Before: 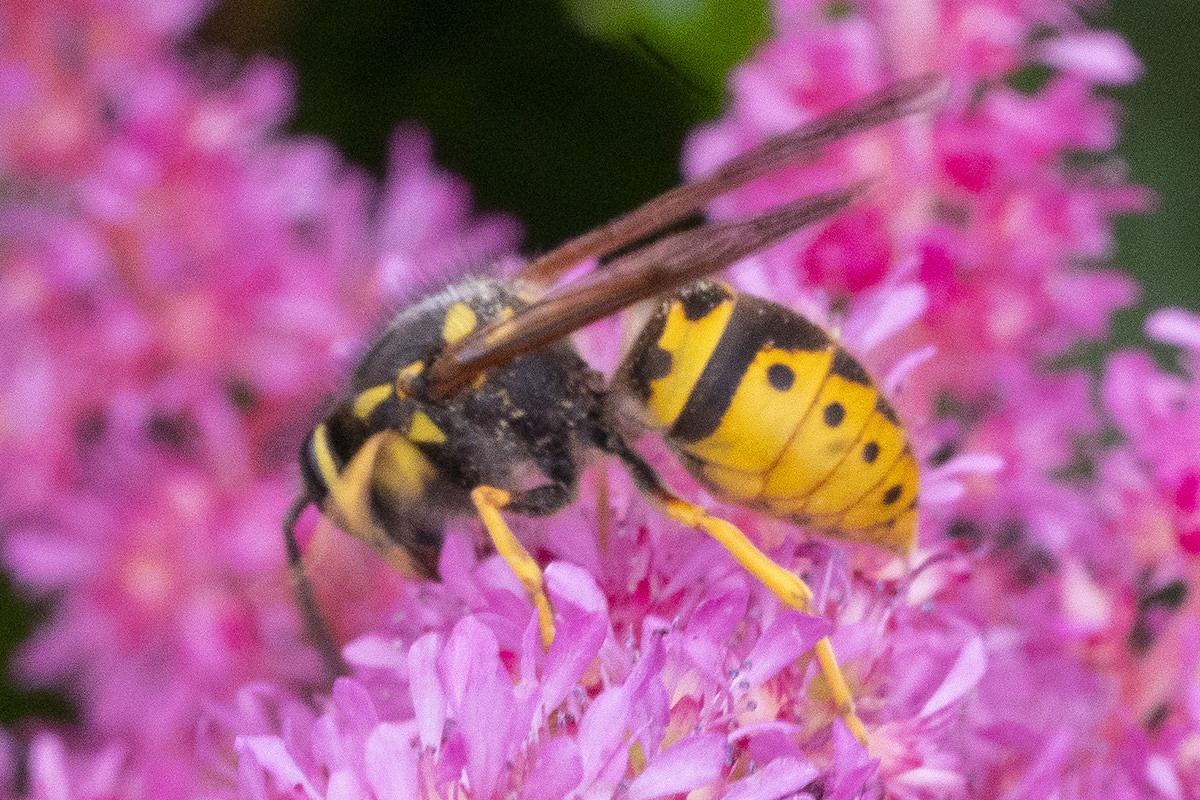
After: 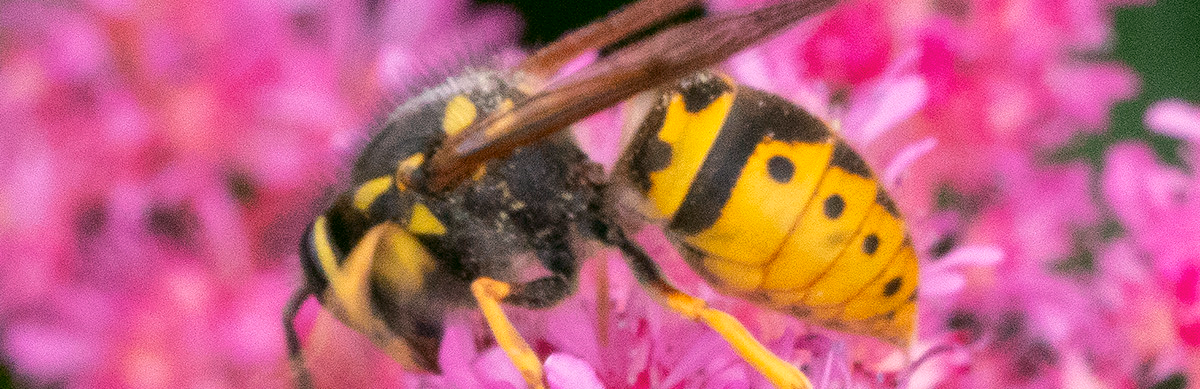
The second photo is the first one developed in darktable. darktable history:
crop and rotate: top 26.182%, bottom 25.142%
color correction: highlights a* 3.99, highlights b* 4.95, shadows a* -7.95, shadows b* 4.91
